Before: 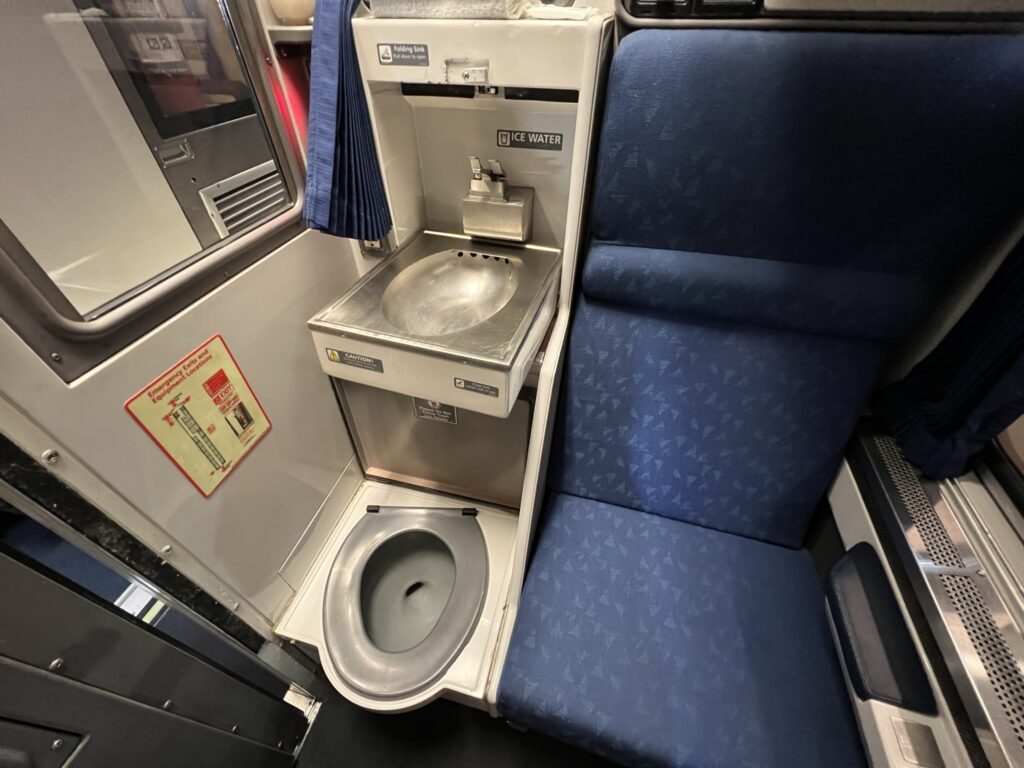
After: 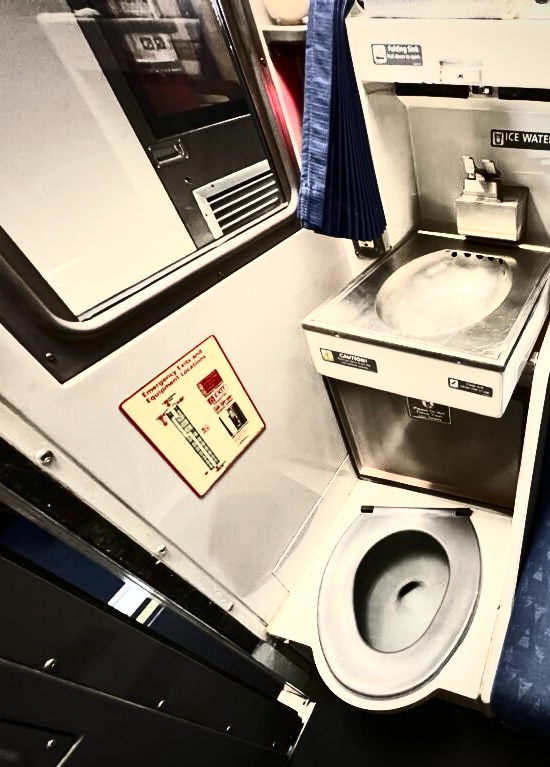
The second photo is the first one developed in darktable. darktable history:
vignetting: fall-off radius 82.4%, saturation 0.053
crop: left 0.682%, right 45.579%, bottom 0.089%
contrast brightness saturation: contrast 0.938, brightness 0.204
